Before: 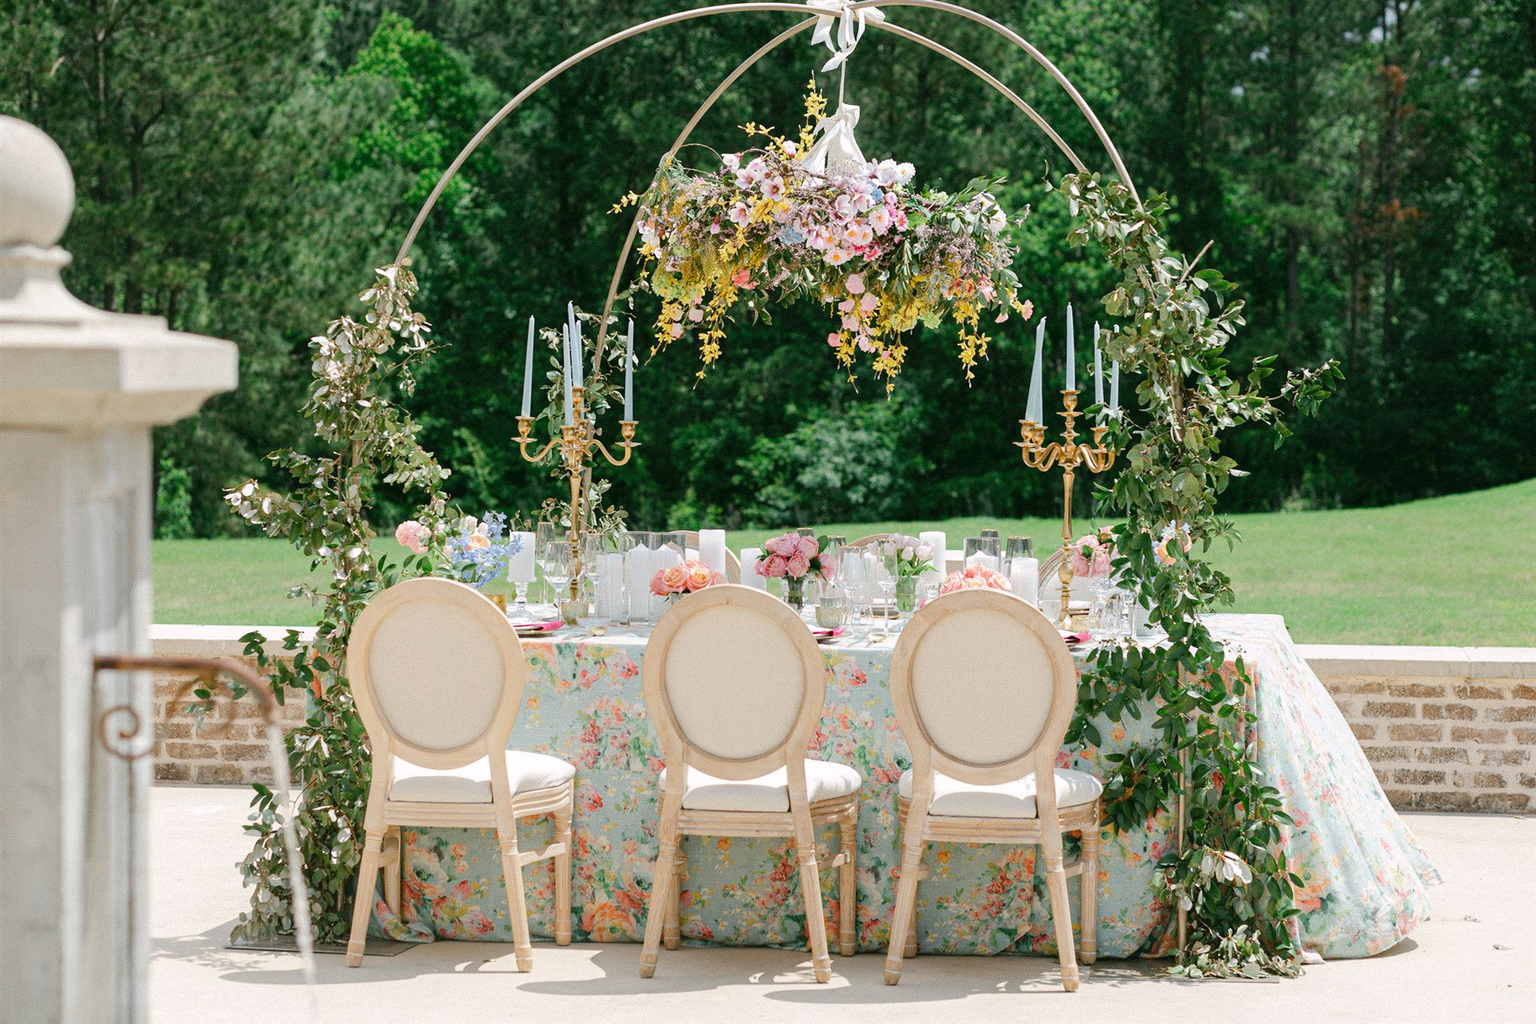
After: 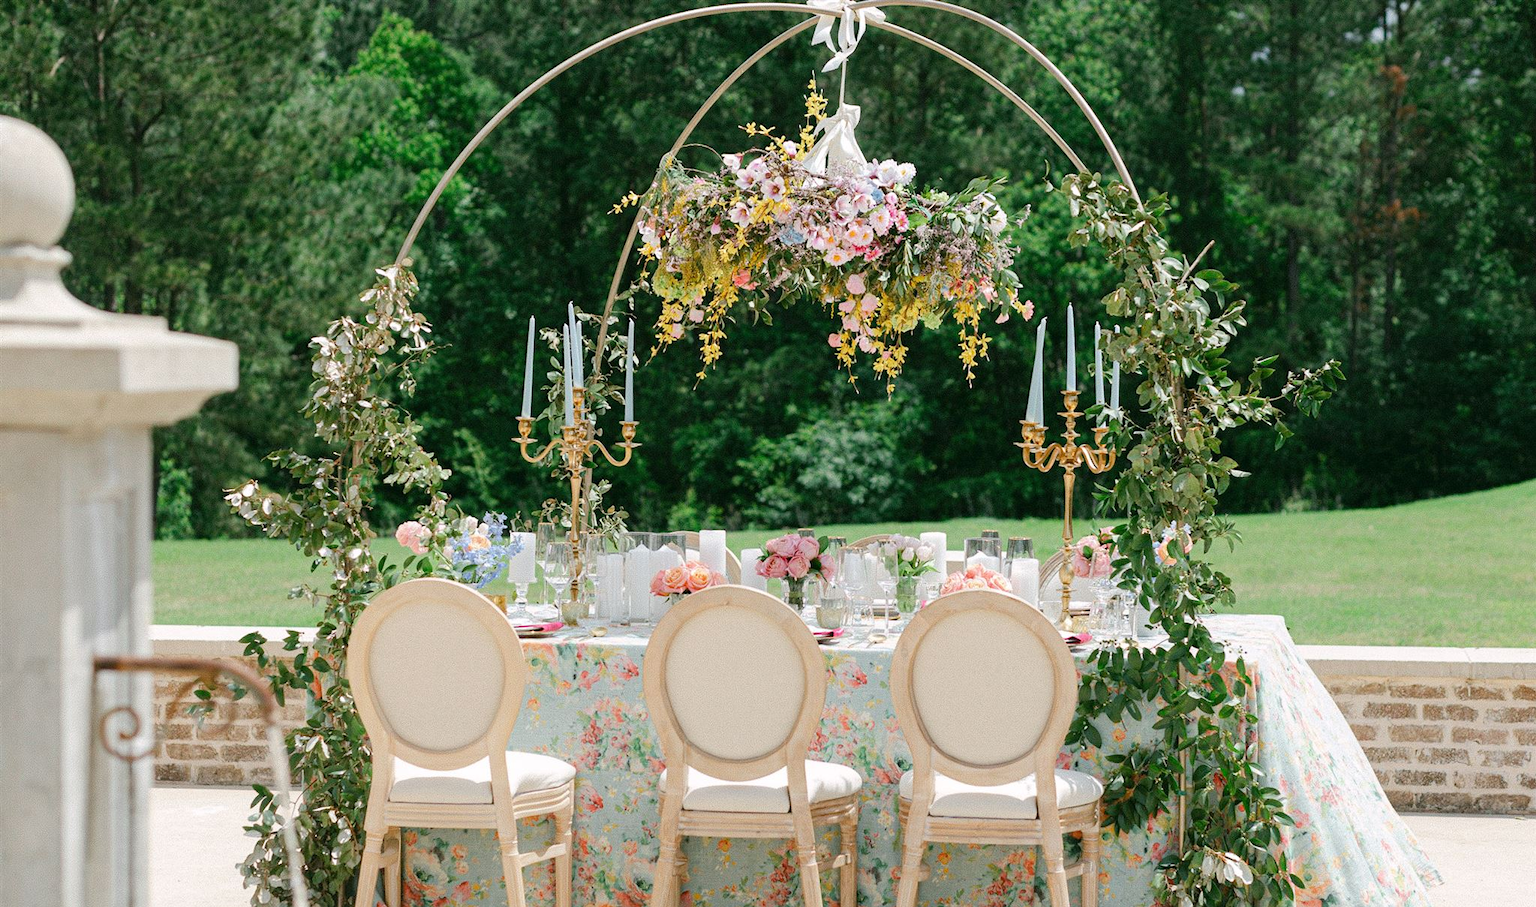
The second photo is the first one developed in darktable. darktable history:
crop and rotate: top 0%, bottom 11.49%
